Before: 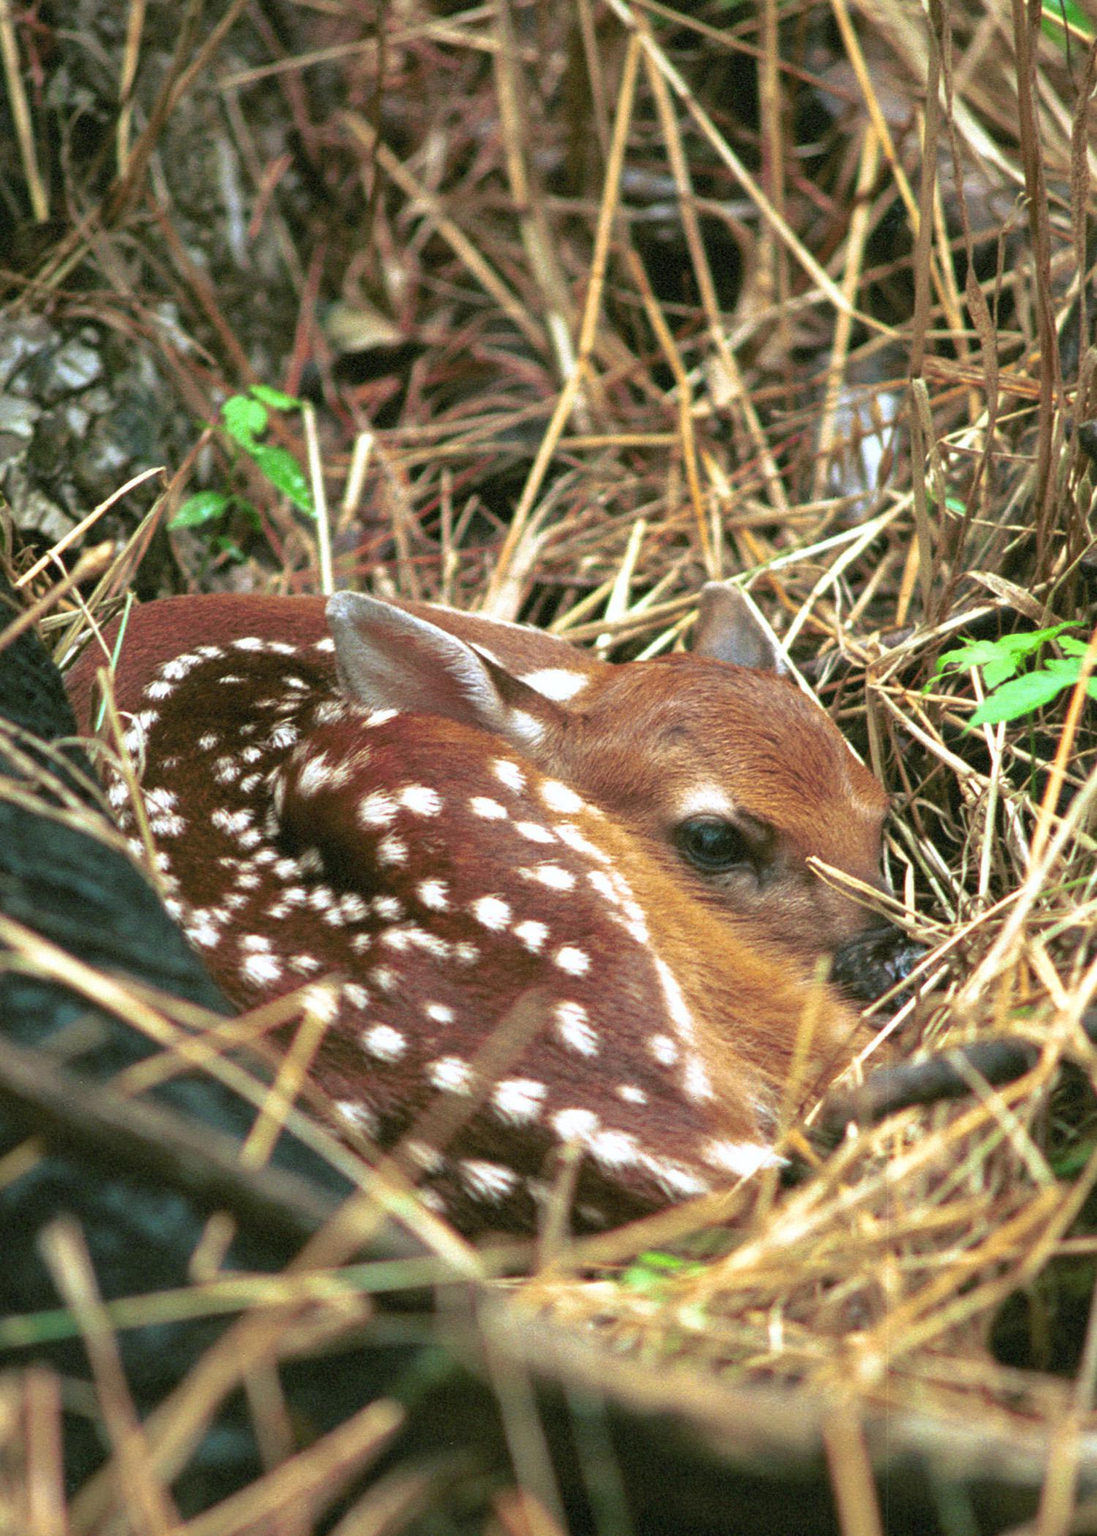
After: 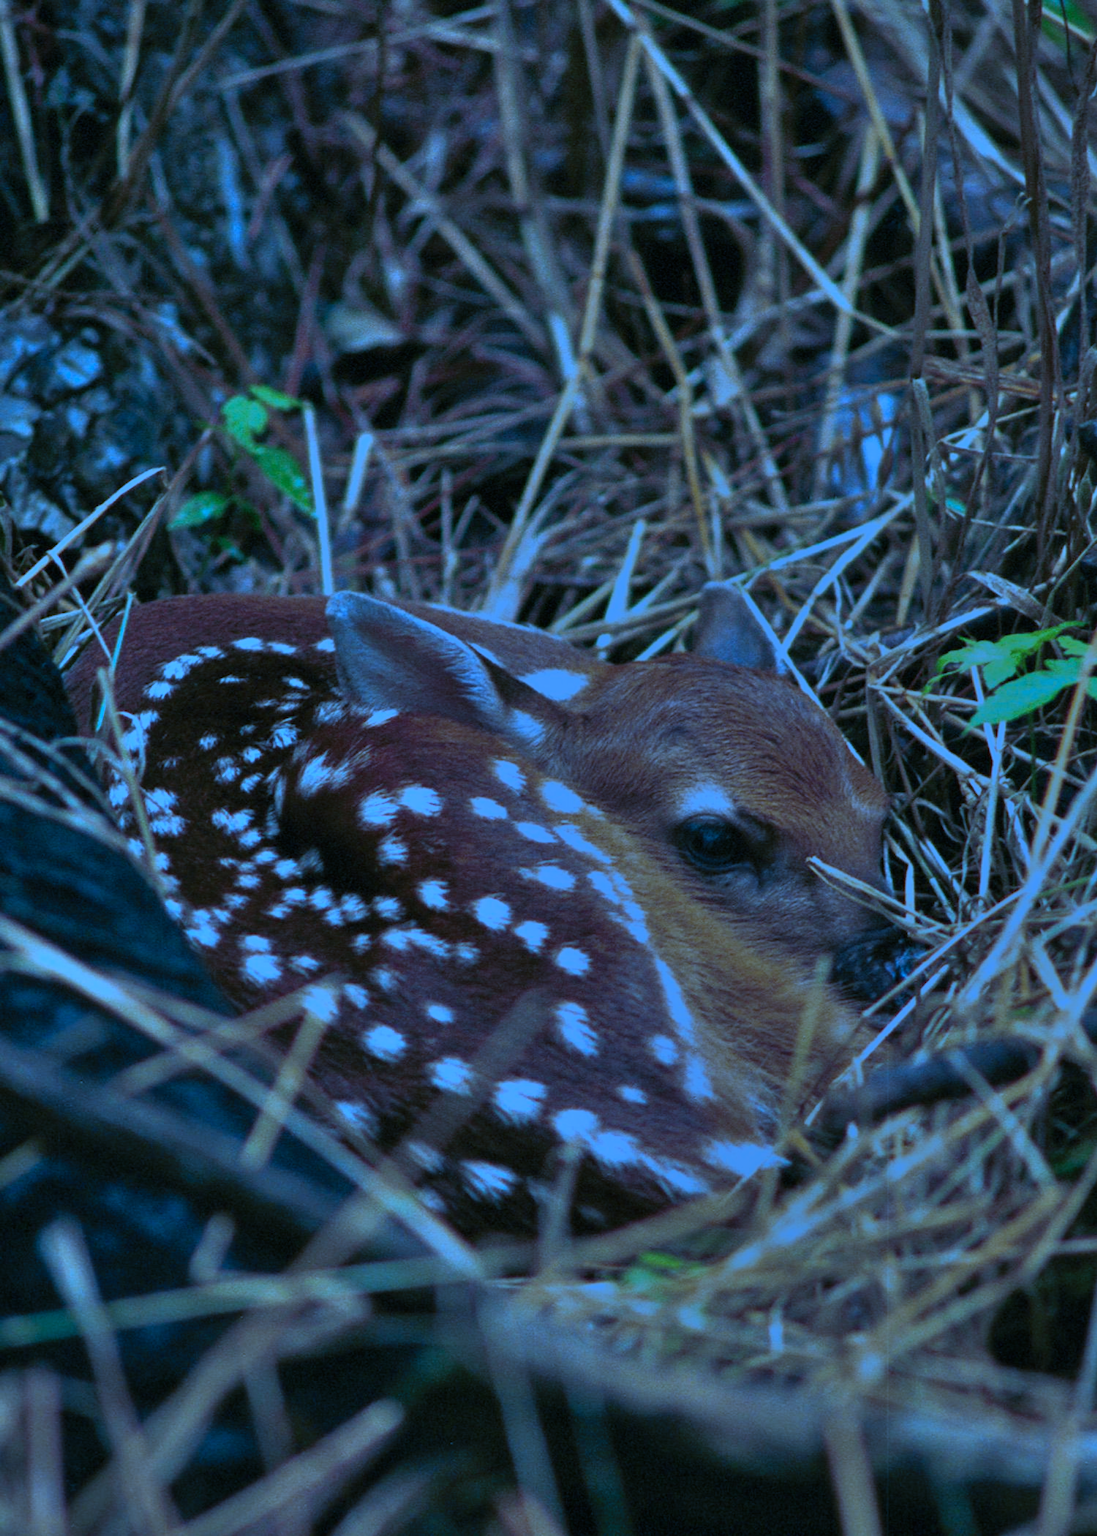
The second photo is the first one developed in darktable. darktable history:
shadows and highlights: soften with gaussian
white balance: red 0.766, blue 1.537
color calibration: output R [1.063, -0.012, -0.003, 0], output G [0, 1.022, 0.021, 0], output B [-0.079, 0.047, 1, 0], illuminant custom, x 0.389, y 0.387, temperature 3838.64 K
exposure: exposure -2.446 EV, compensate highlight preservation false
